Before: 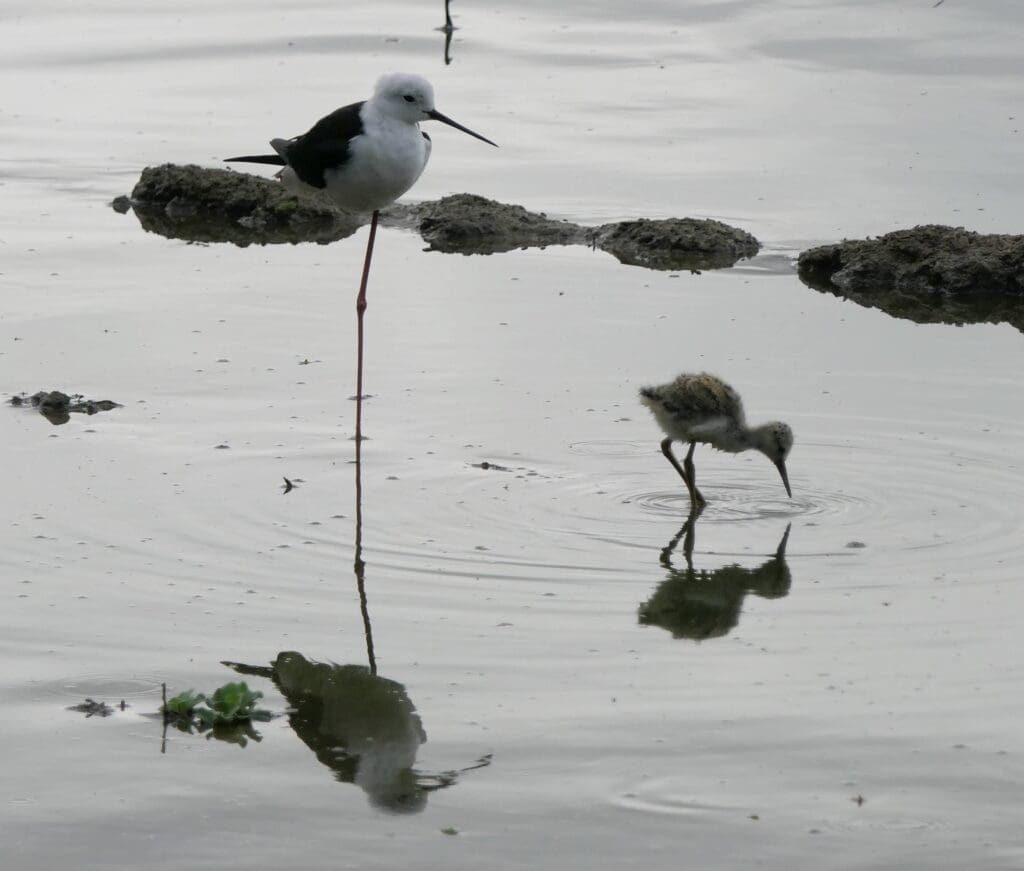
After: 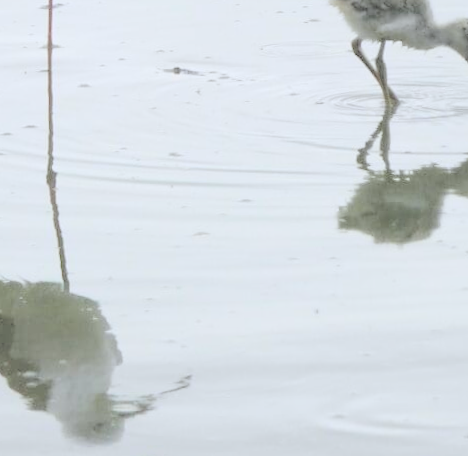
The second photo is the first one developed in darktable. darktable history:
rotate and perspective: rotation -1.68°, lens shift (vertical) -0.146, crop left 0.049, crop right 0.912, crop top 0.032, crop bottom 0.96
contrast brightness saturation: brightness 1
white balance: red 0.967, blue 1.049
crop: left 29.672%, top 41.786%, right 20.851%, bottom 3.487%
